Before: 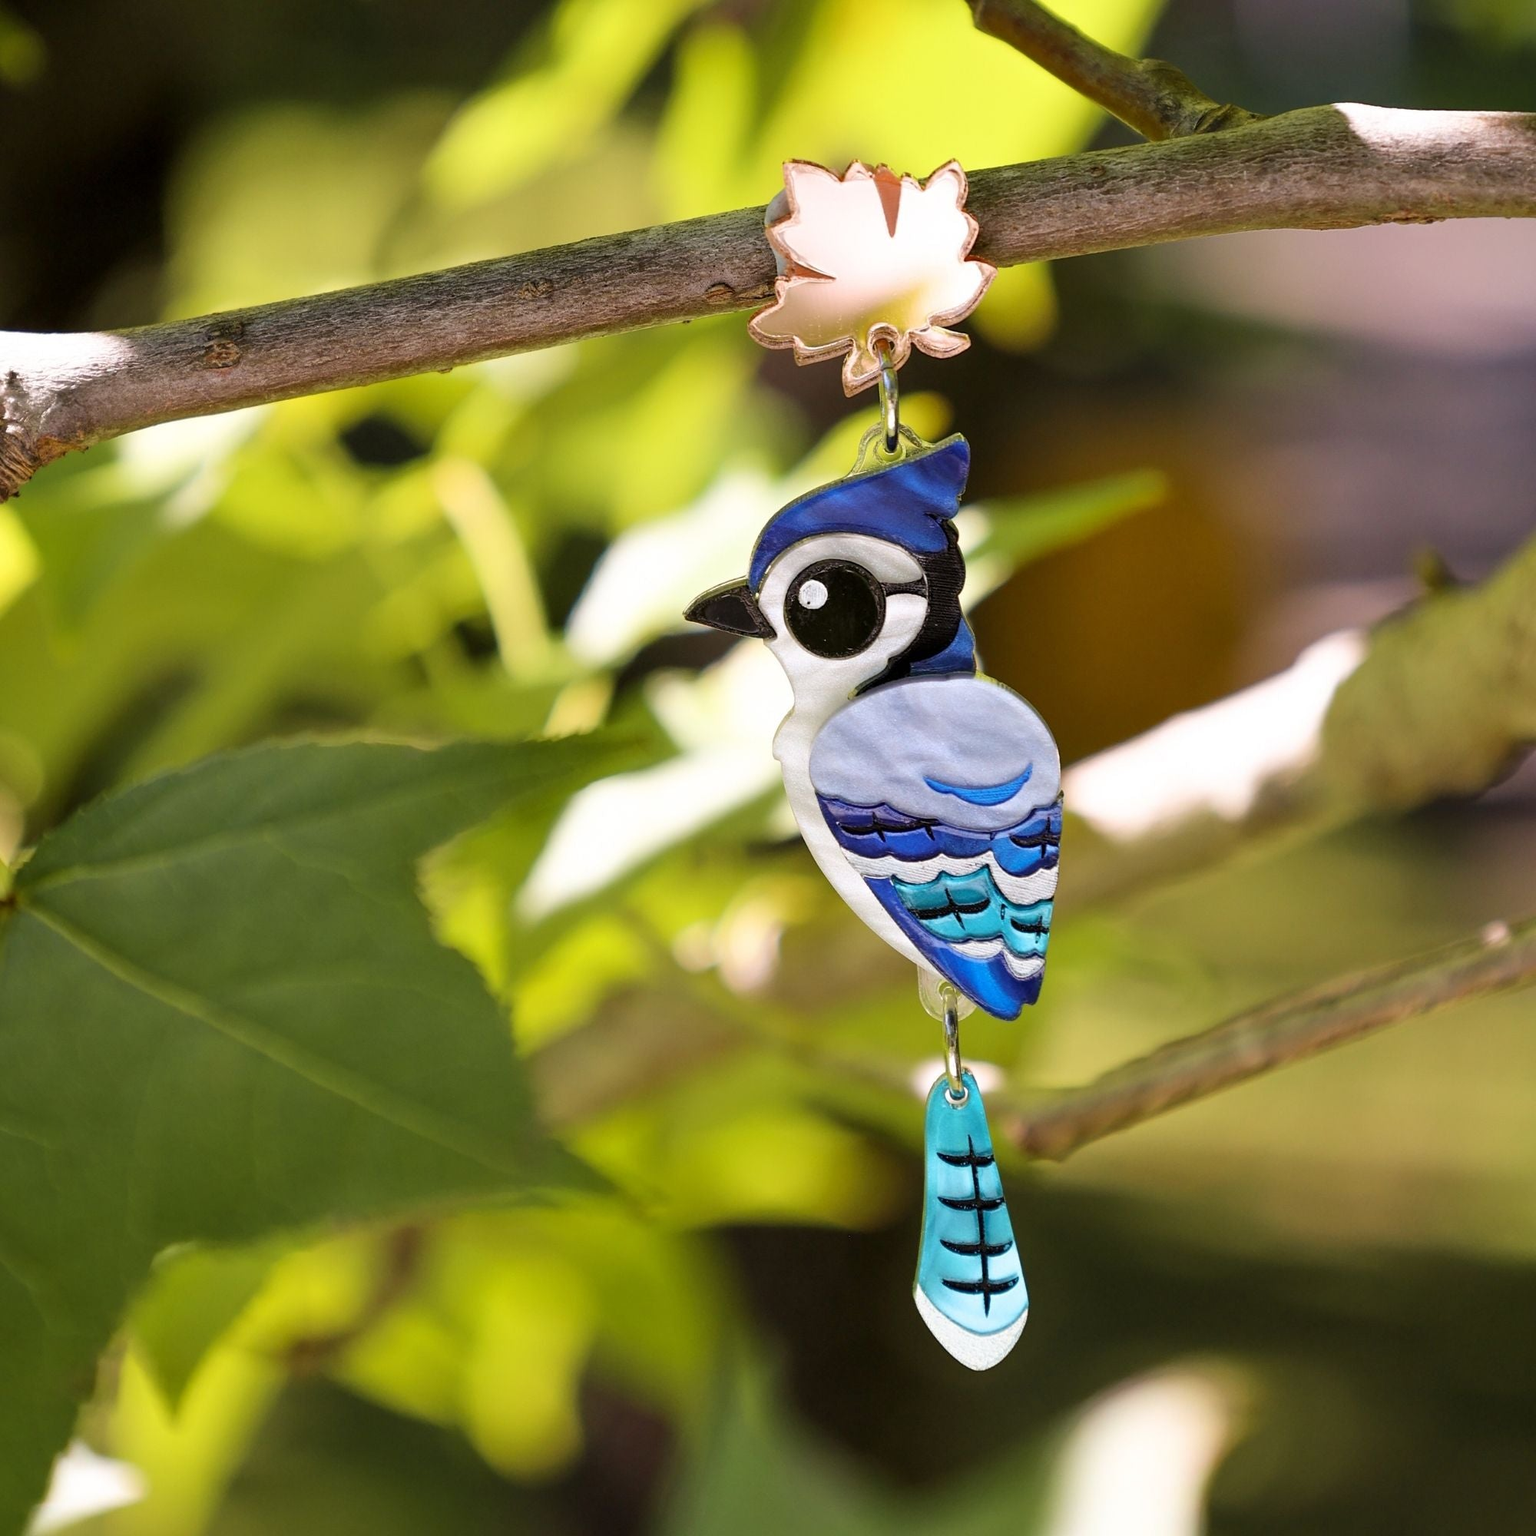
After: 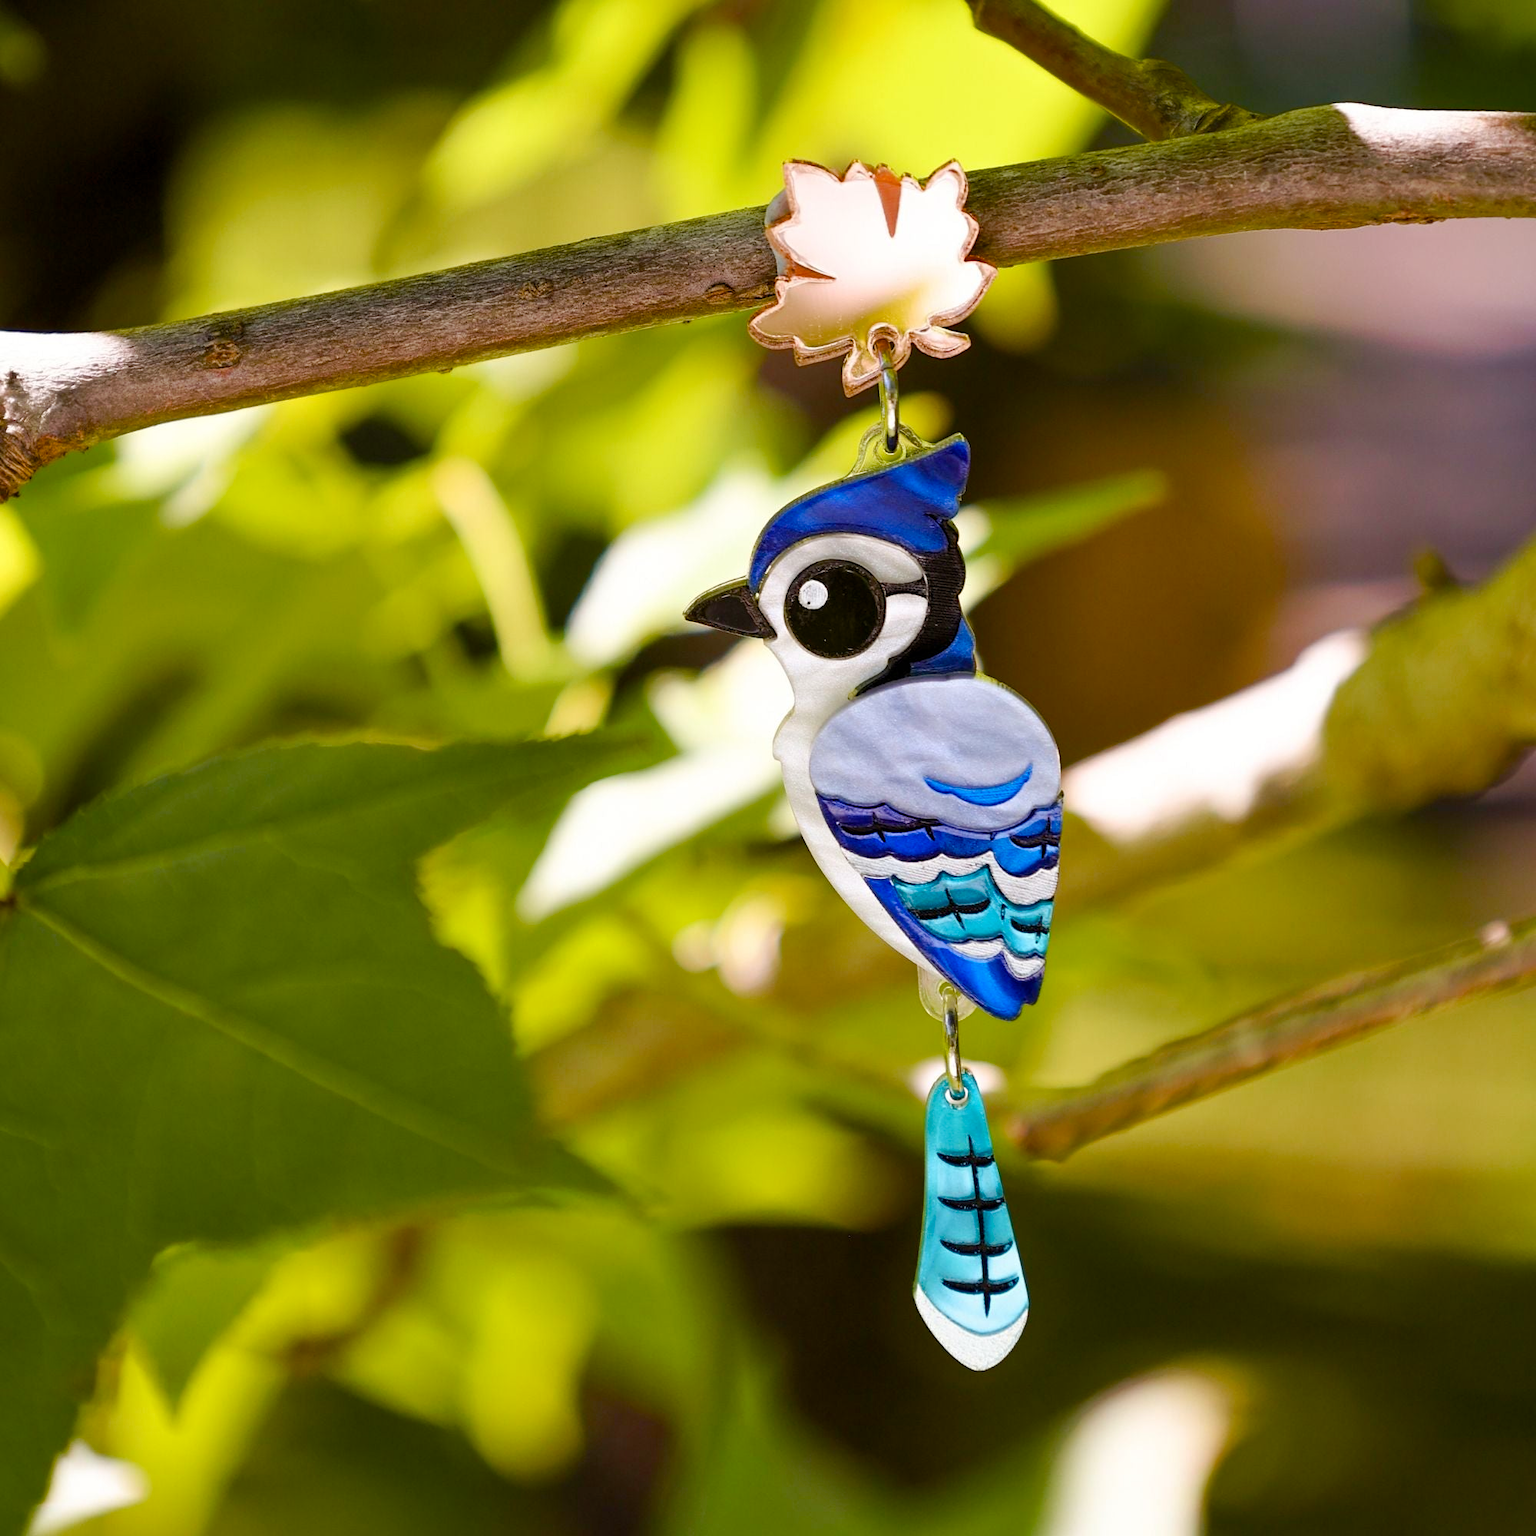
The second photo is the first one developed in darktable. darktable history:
tone curve: curves: ch0 [(0, 0) (0.003, 0.003) (0.011, 0.011) (0.025, 0.024) (0.044, 0.043) (0.069, 0.068) (0.1, 0.098) (0.136, 0.133) (0.177, 0.174) (0.224, 0.22) (0.277, 0.272) (0.335, 0.329) (0.399, 0.391) (0.468, 0.459) (0.543, 0.545) (0.623, 0.625) (0.709, 0.711) (0.801, 0.802) (0.898, 0.898) (1, 1)], preserve colors none
color balance rgb: power › chroma 0.257%, power › hue 60.73°, perceptual saturation grading › global saturation 0.612%, perceptual saturation grading › mid-tones 6.17%, perceptual saturation grading › shadows 71.449%
